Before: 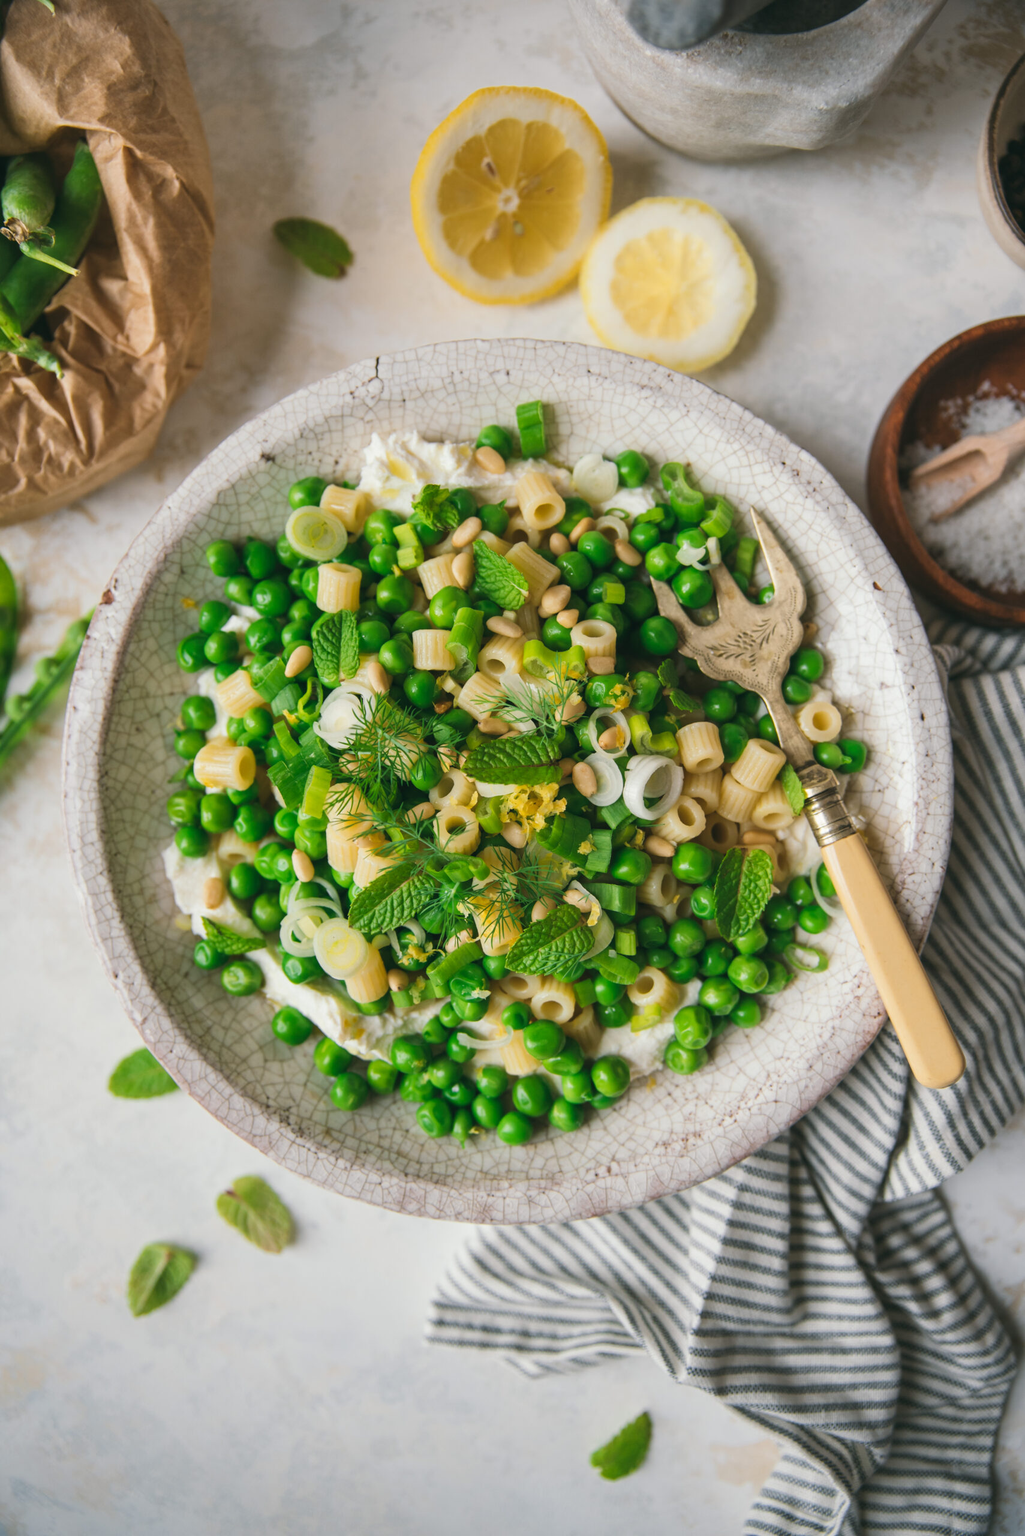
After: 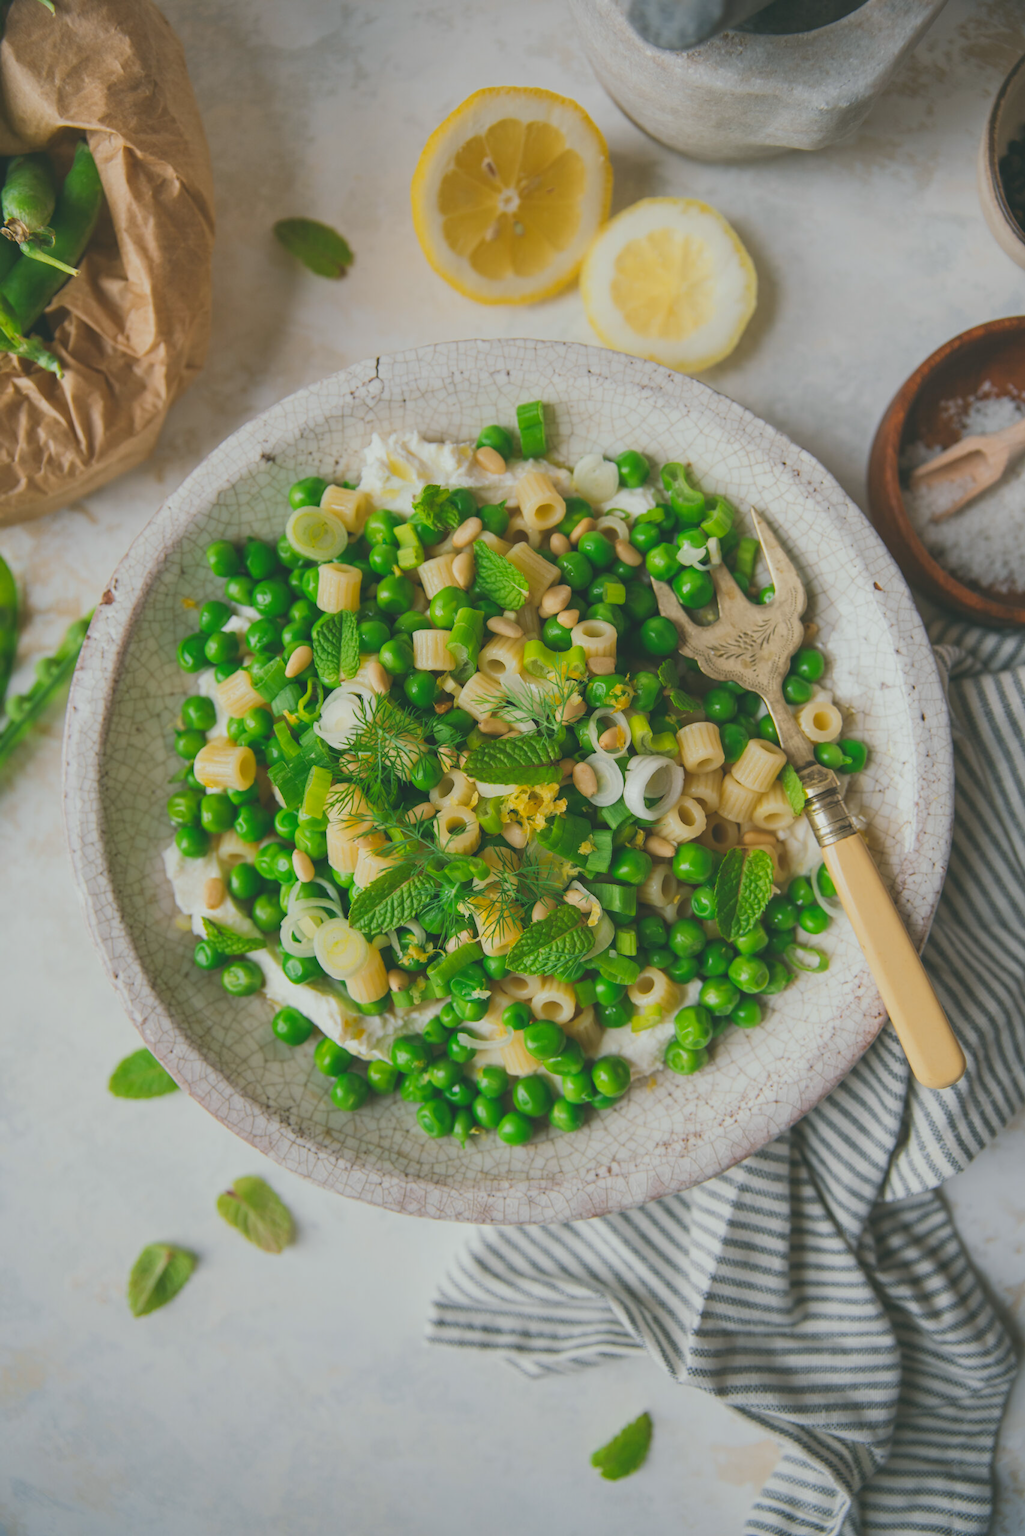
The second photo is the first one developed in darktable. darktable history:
white balance: red 0.978, blue 0.999
contrast brightness saturation: contrast -0.1, saturation -0.1
lowpass: radius 0.1, contrast 0.85, saturation 1.1, unbound 0
